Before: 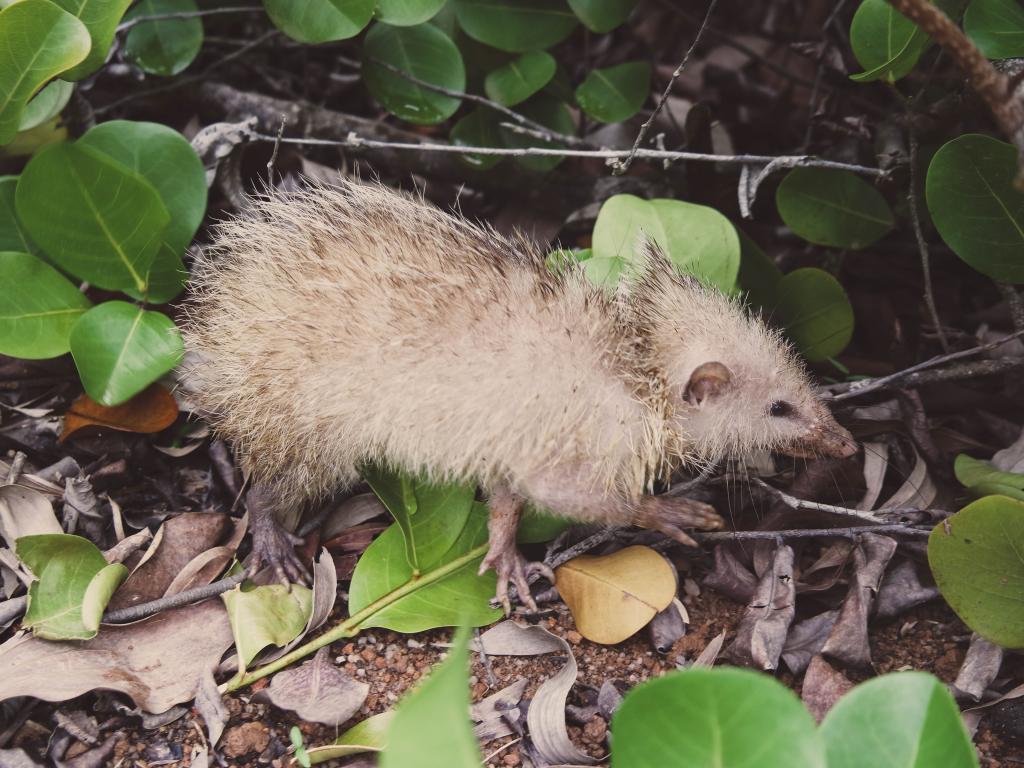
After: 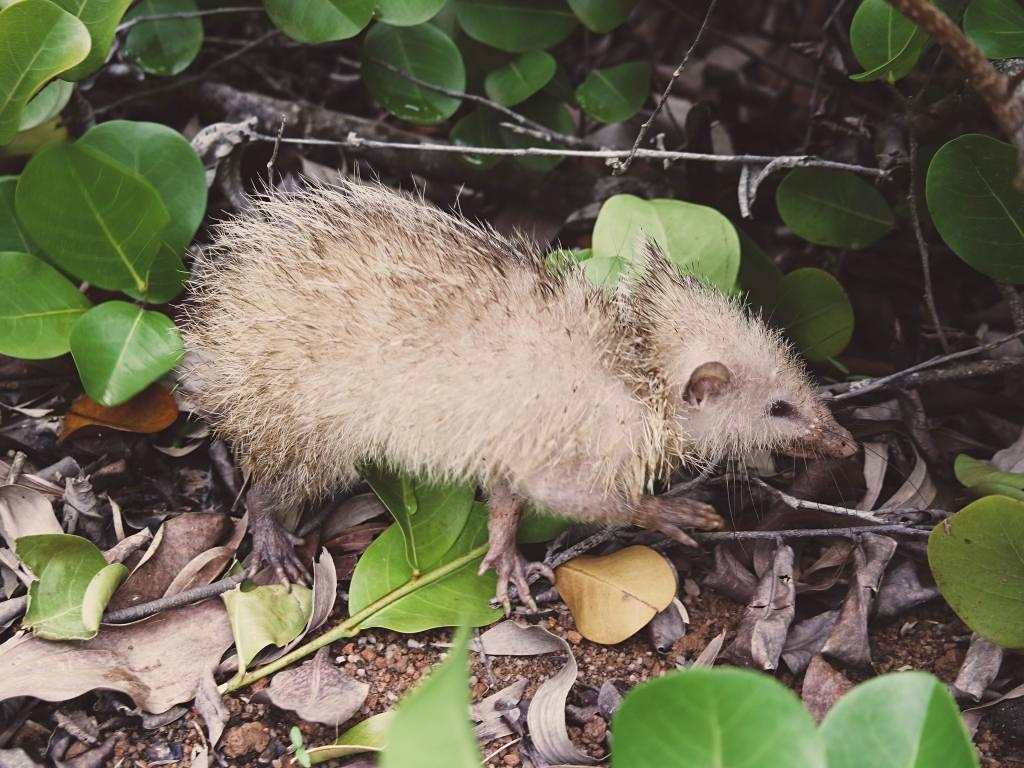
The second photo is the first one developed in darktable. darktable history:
sharpen: amount 0.216
exposure: compensate highlight preservation false
shadows and highlights: shadows -0.768, highlights 39.14
